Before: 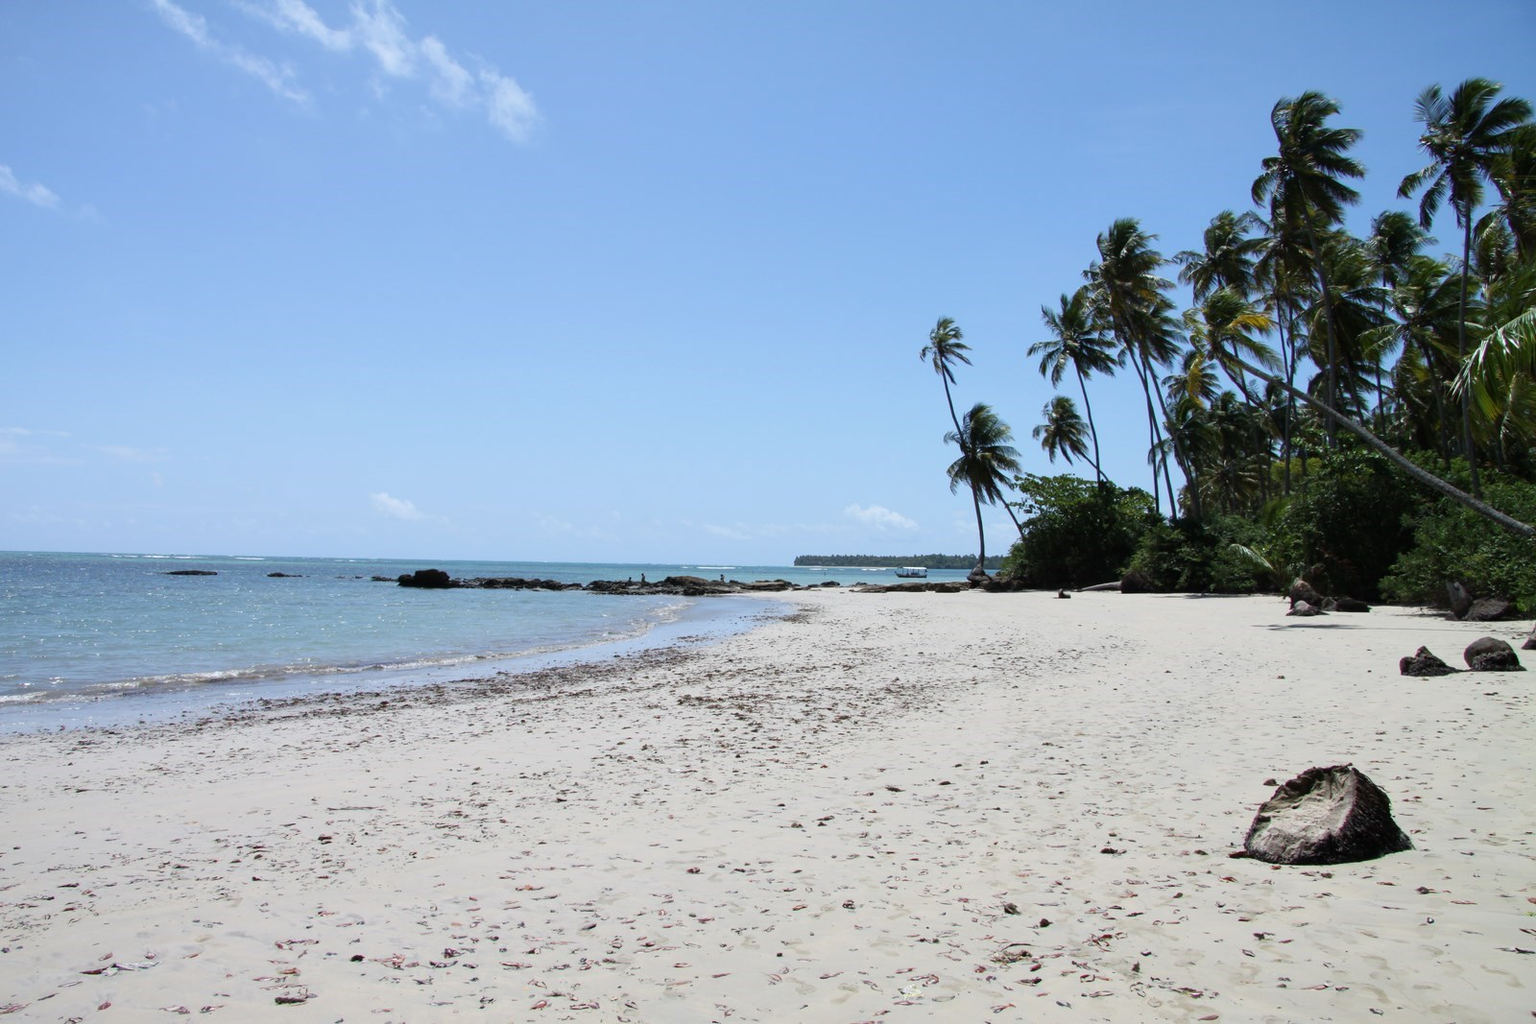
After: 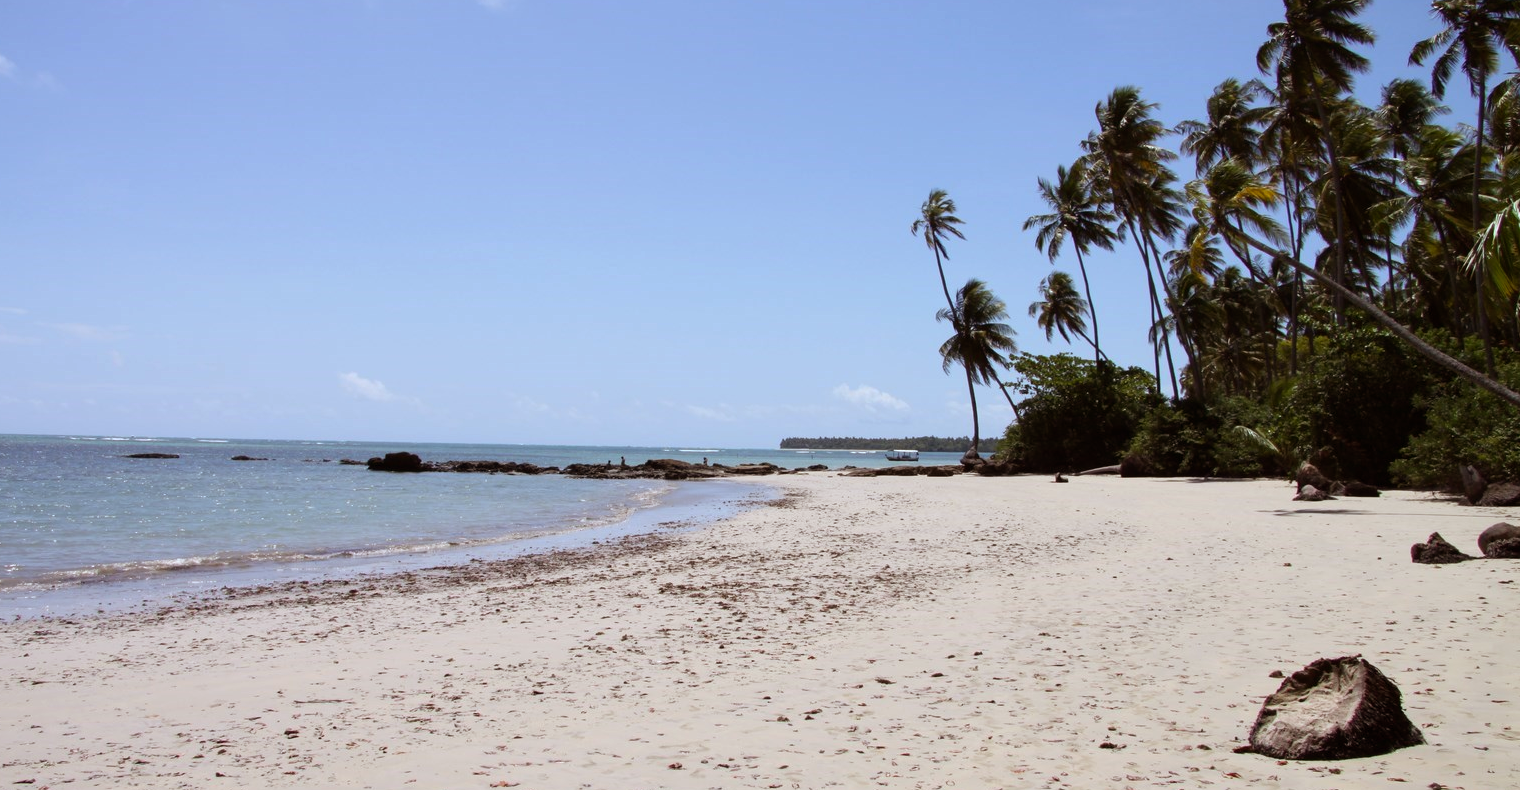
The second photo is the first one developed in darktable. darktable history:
crop and rotate: left 2.991%, top 13.302%, right 1.981%, bottom 12.636%
rgb levels: mode RGB, independent channels, levels [[0, 0.5, 1], [0, 0.521, 1], [0, 0.536, 1]]
